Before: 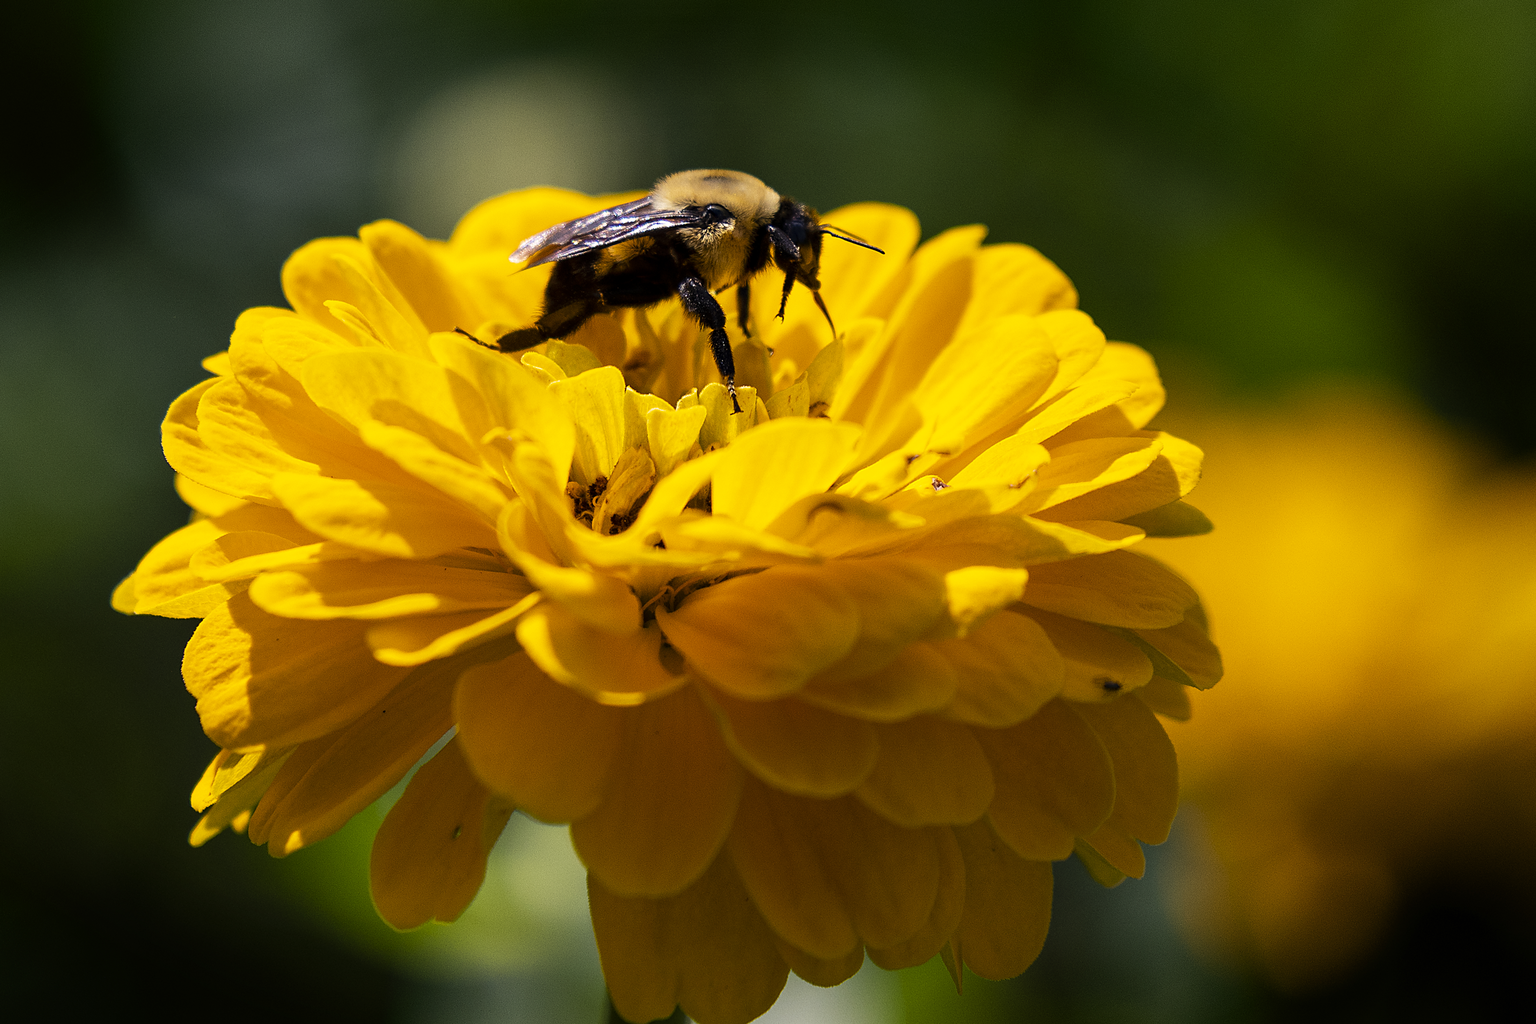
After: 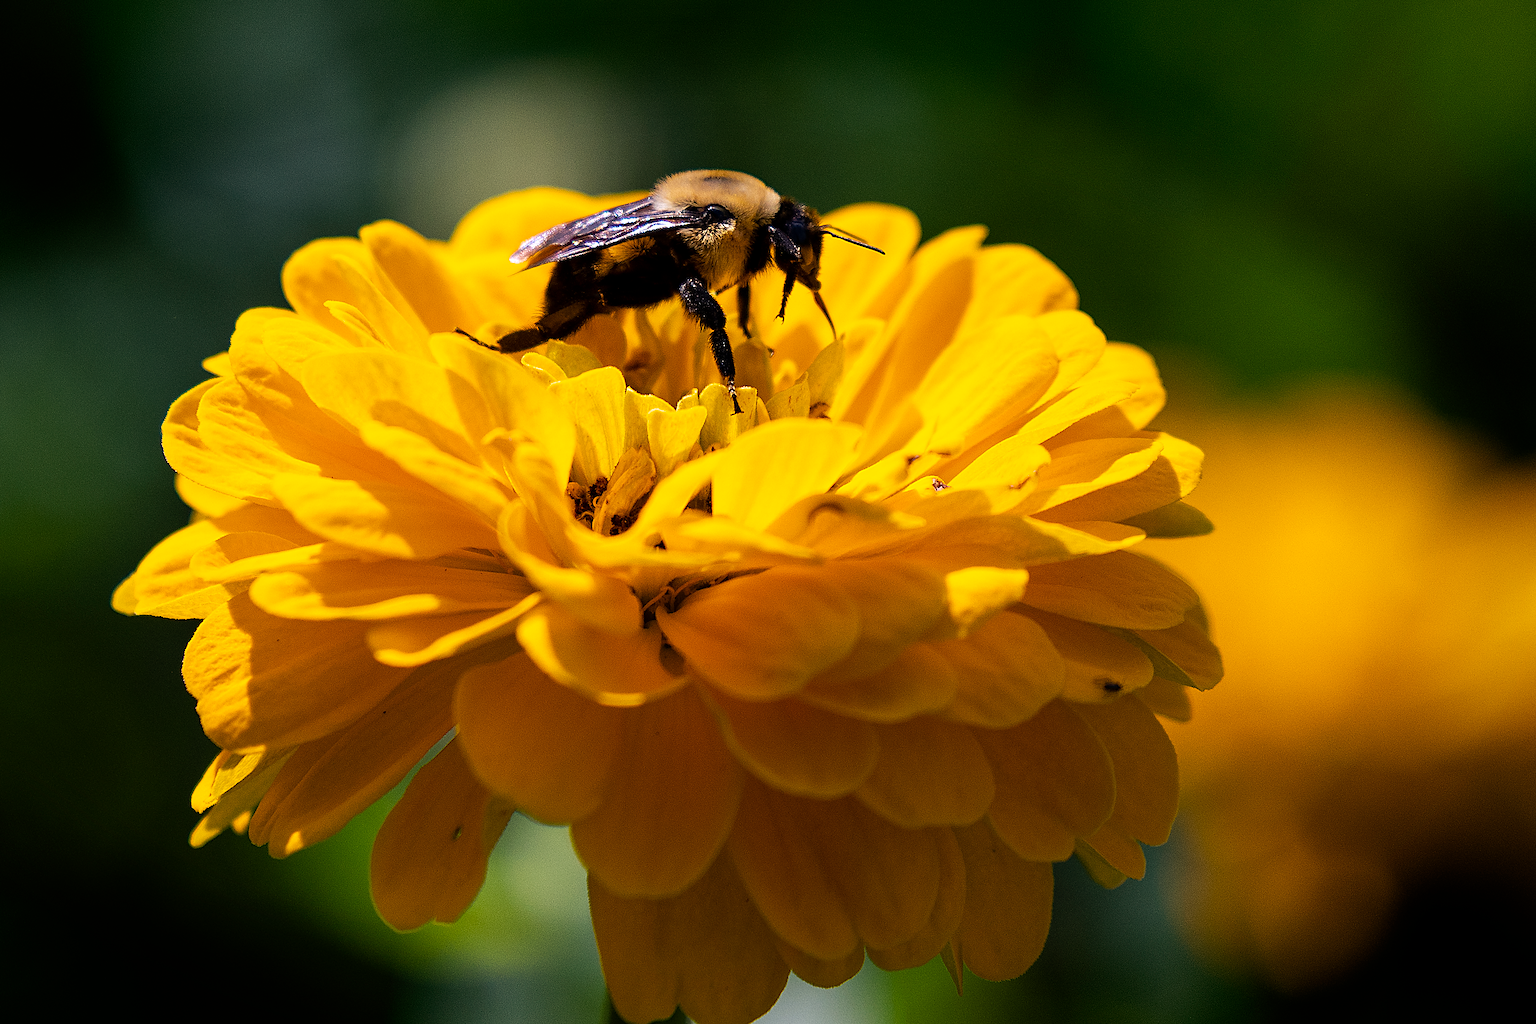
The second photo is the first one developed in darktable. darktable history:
haze removal: strength 0.295, distance 0.247, adaptive false
sharpen: amount 0.904
